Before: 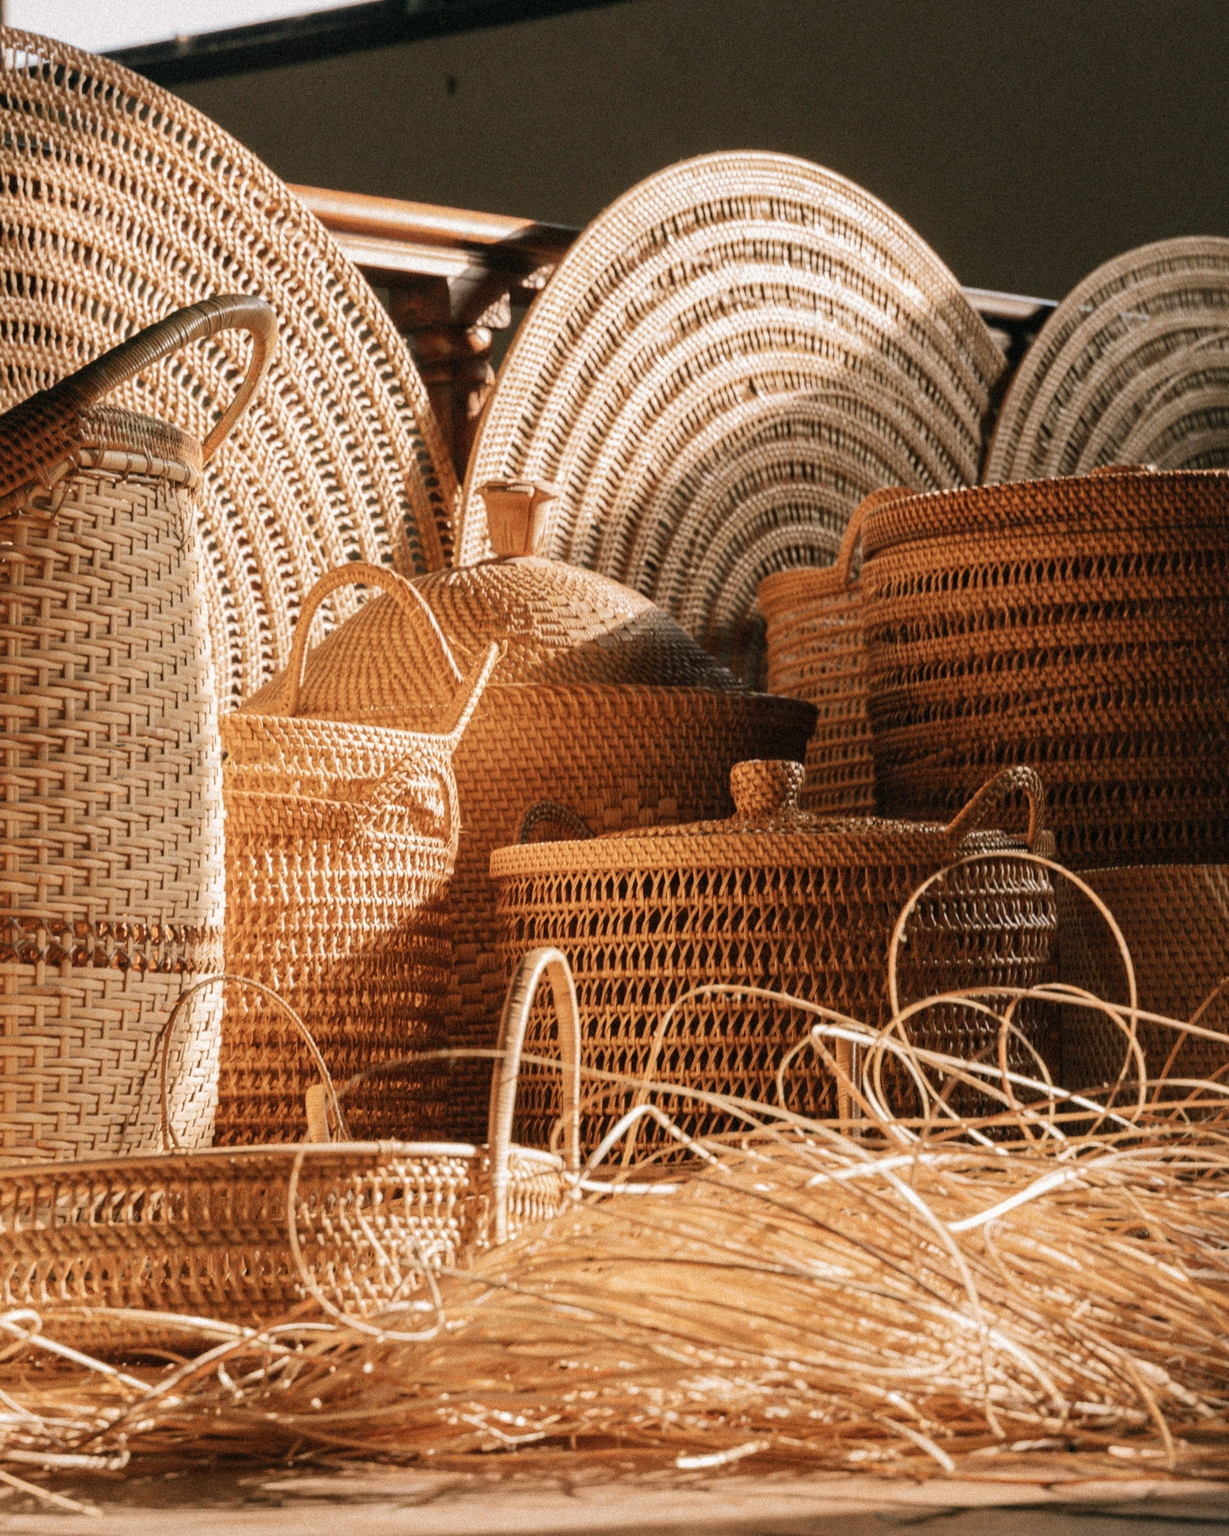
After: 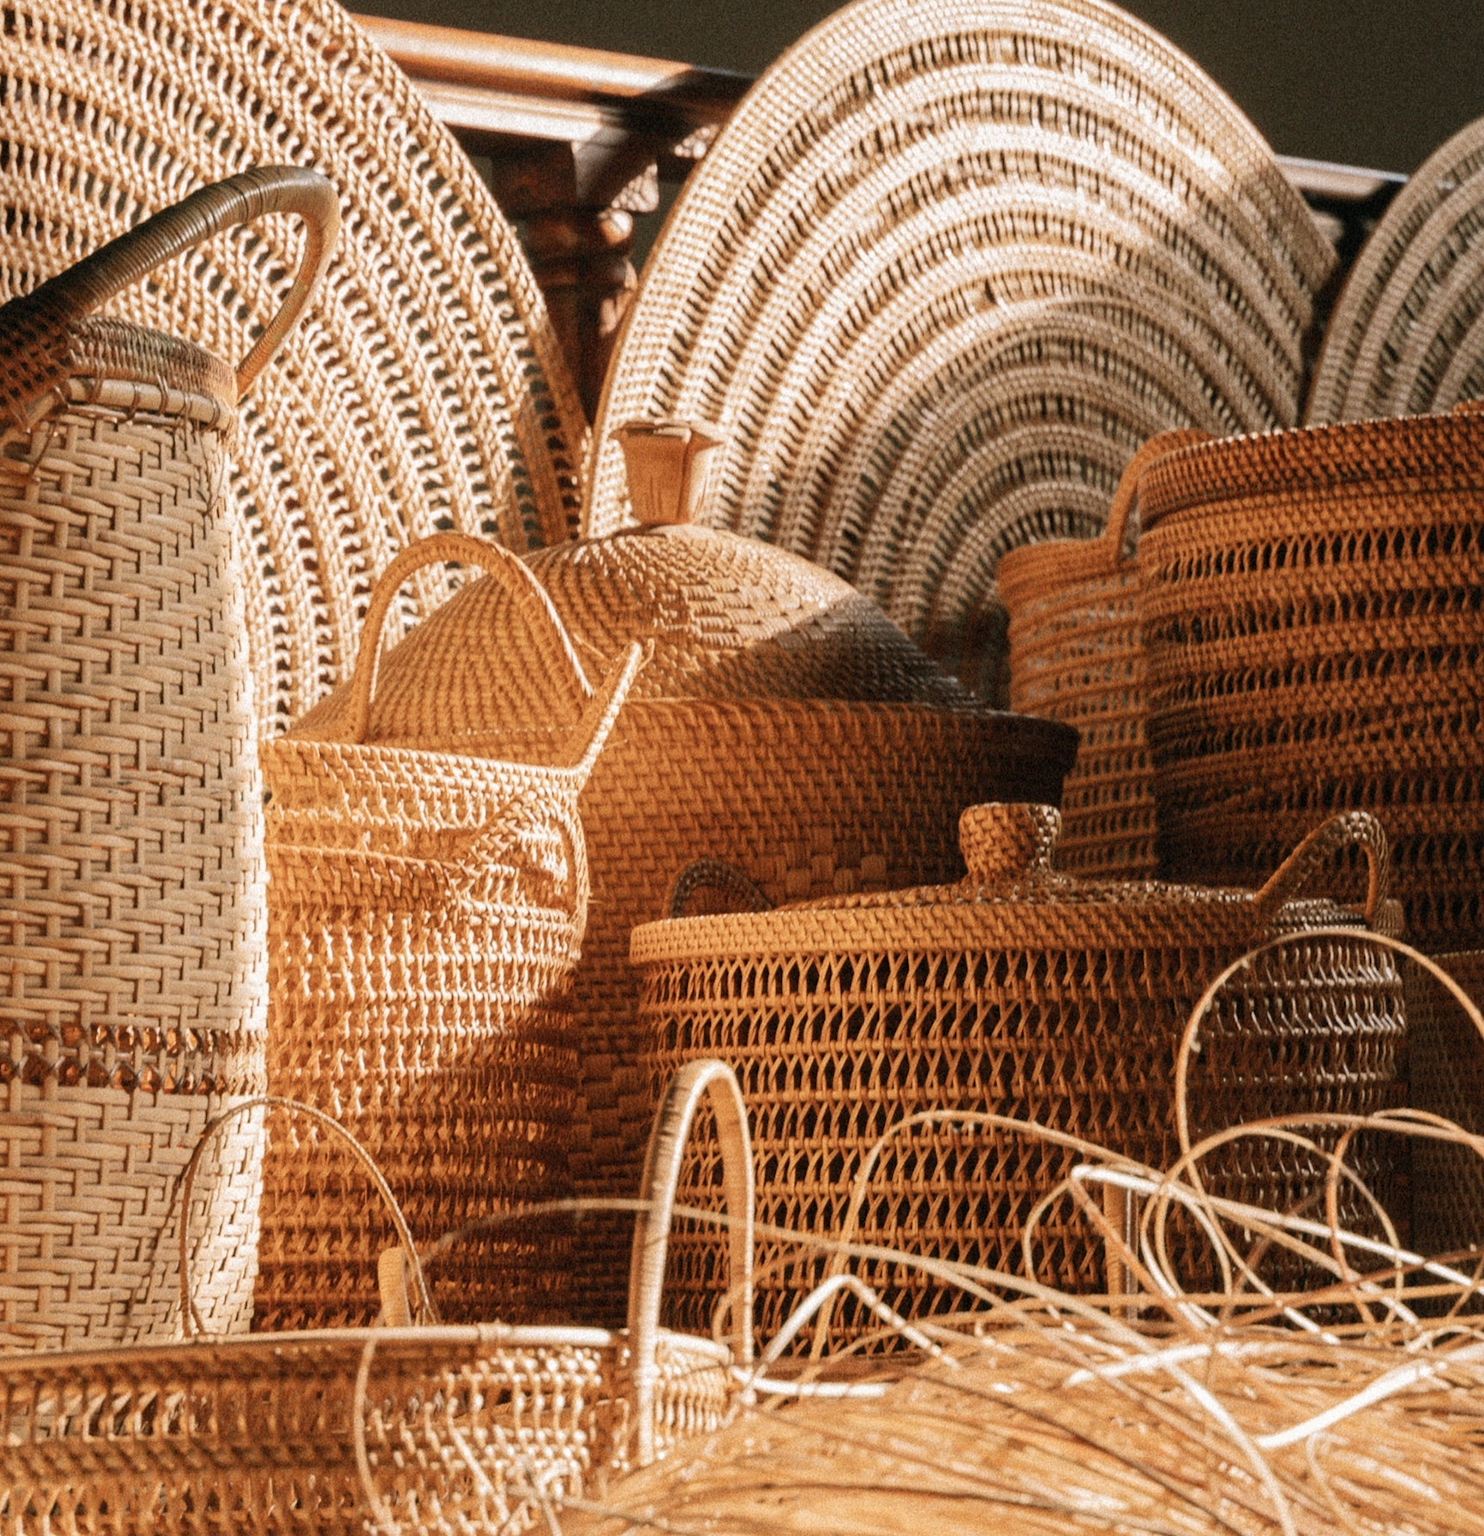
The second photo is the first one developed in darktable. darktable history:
crop and rotate: left 2.405%, top 11.299%, right 9.318%, bottom 15.641%
